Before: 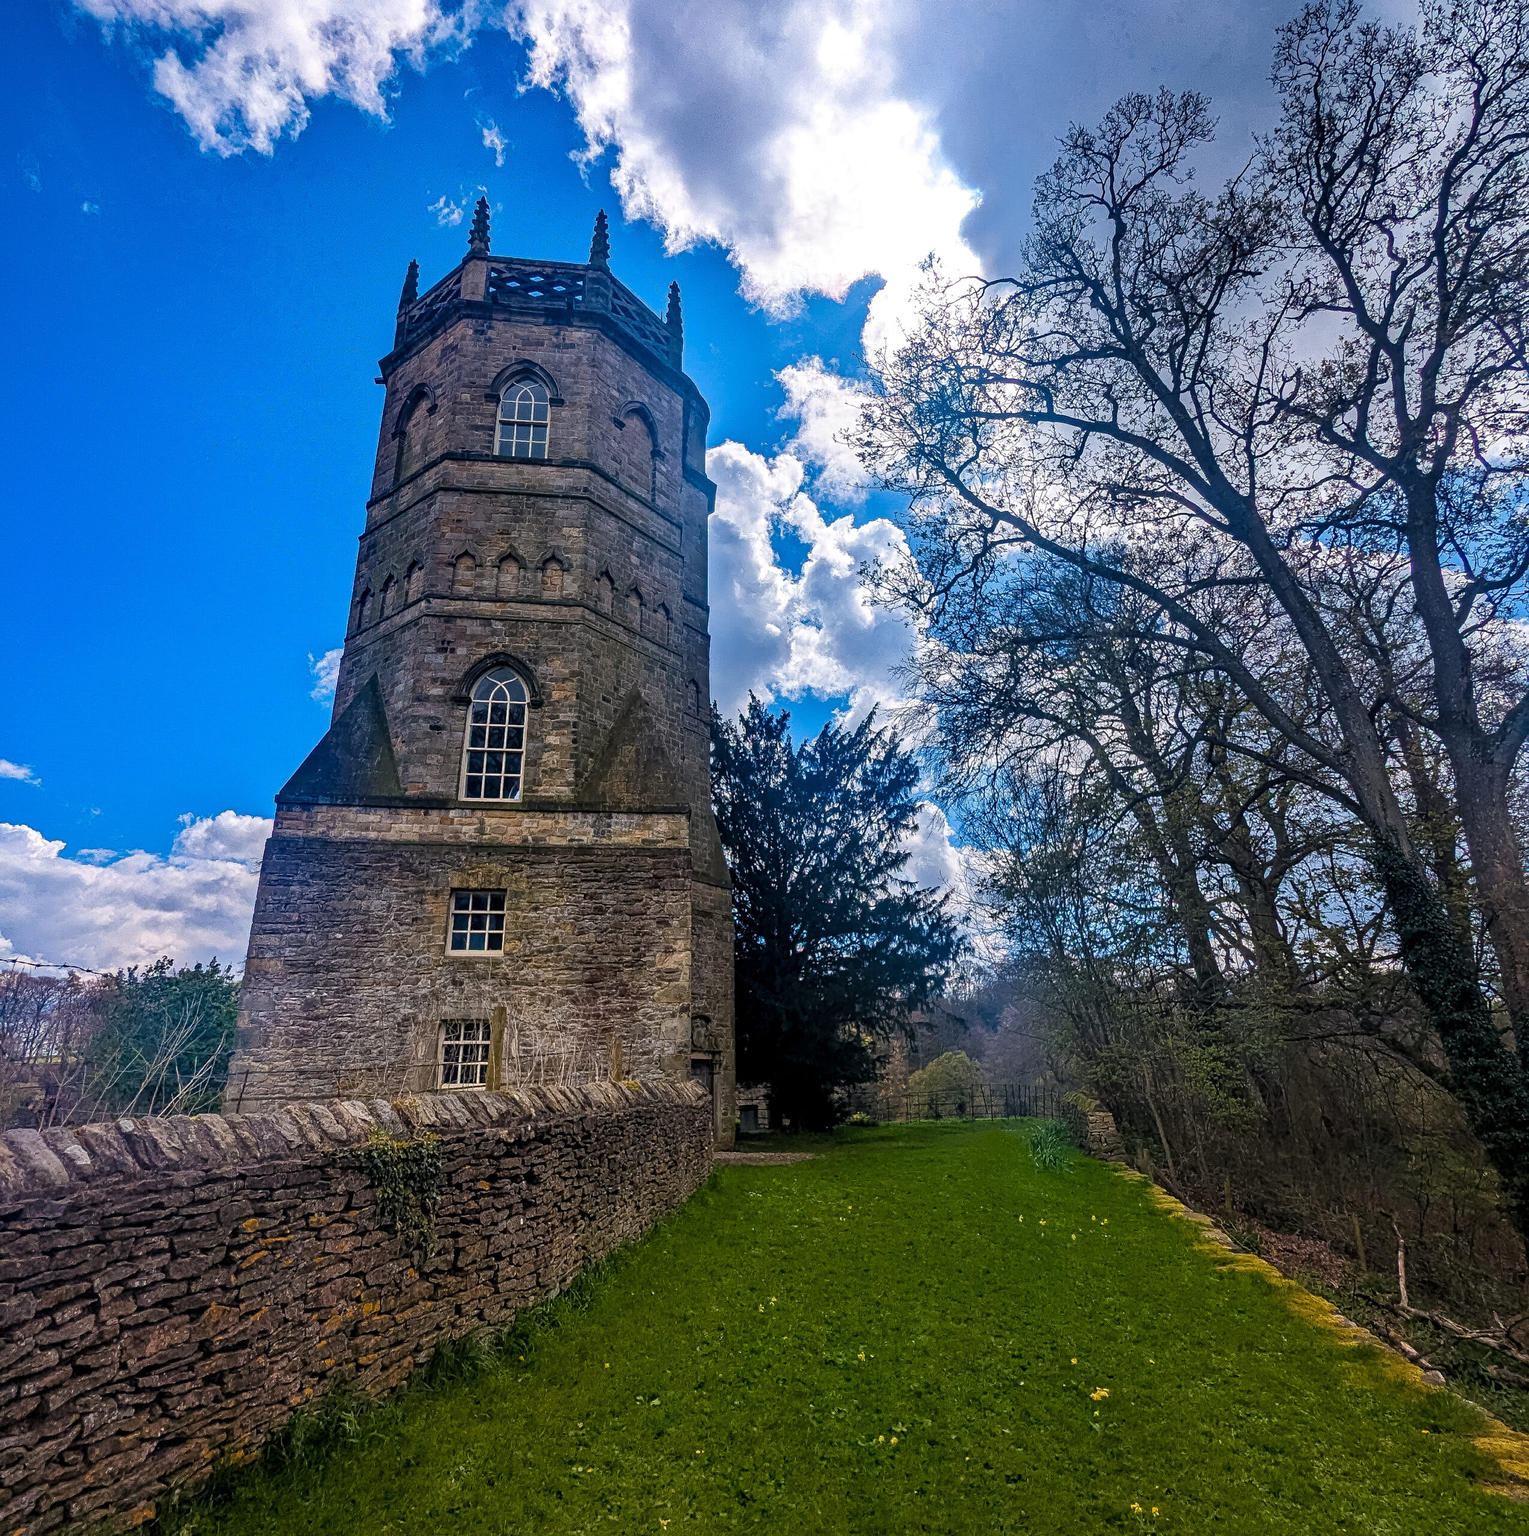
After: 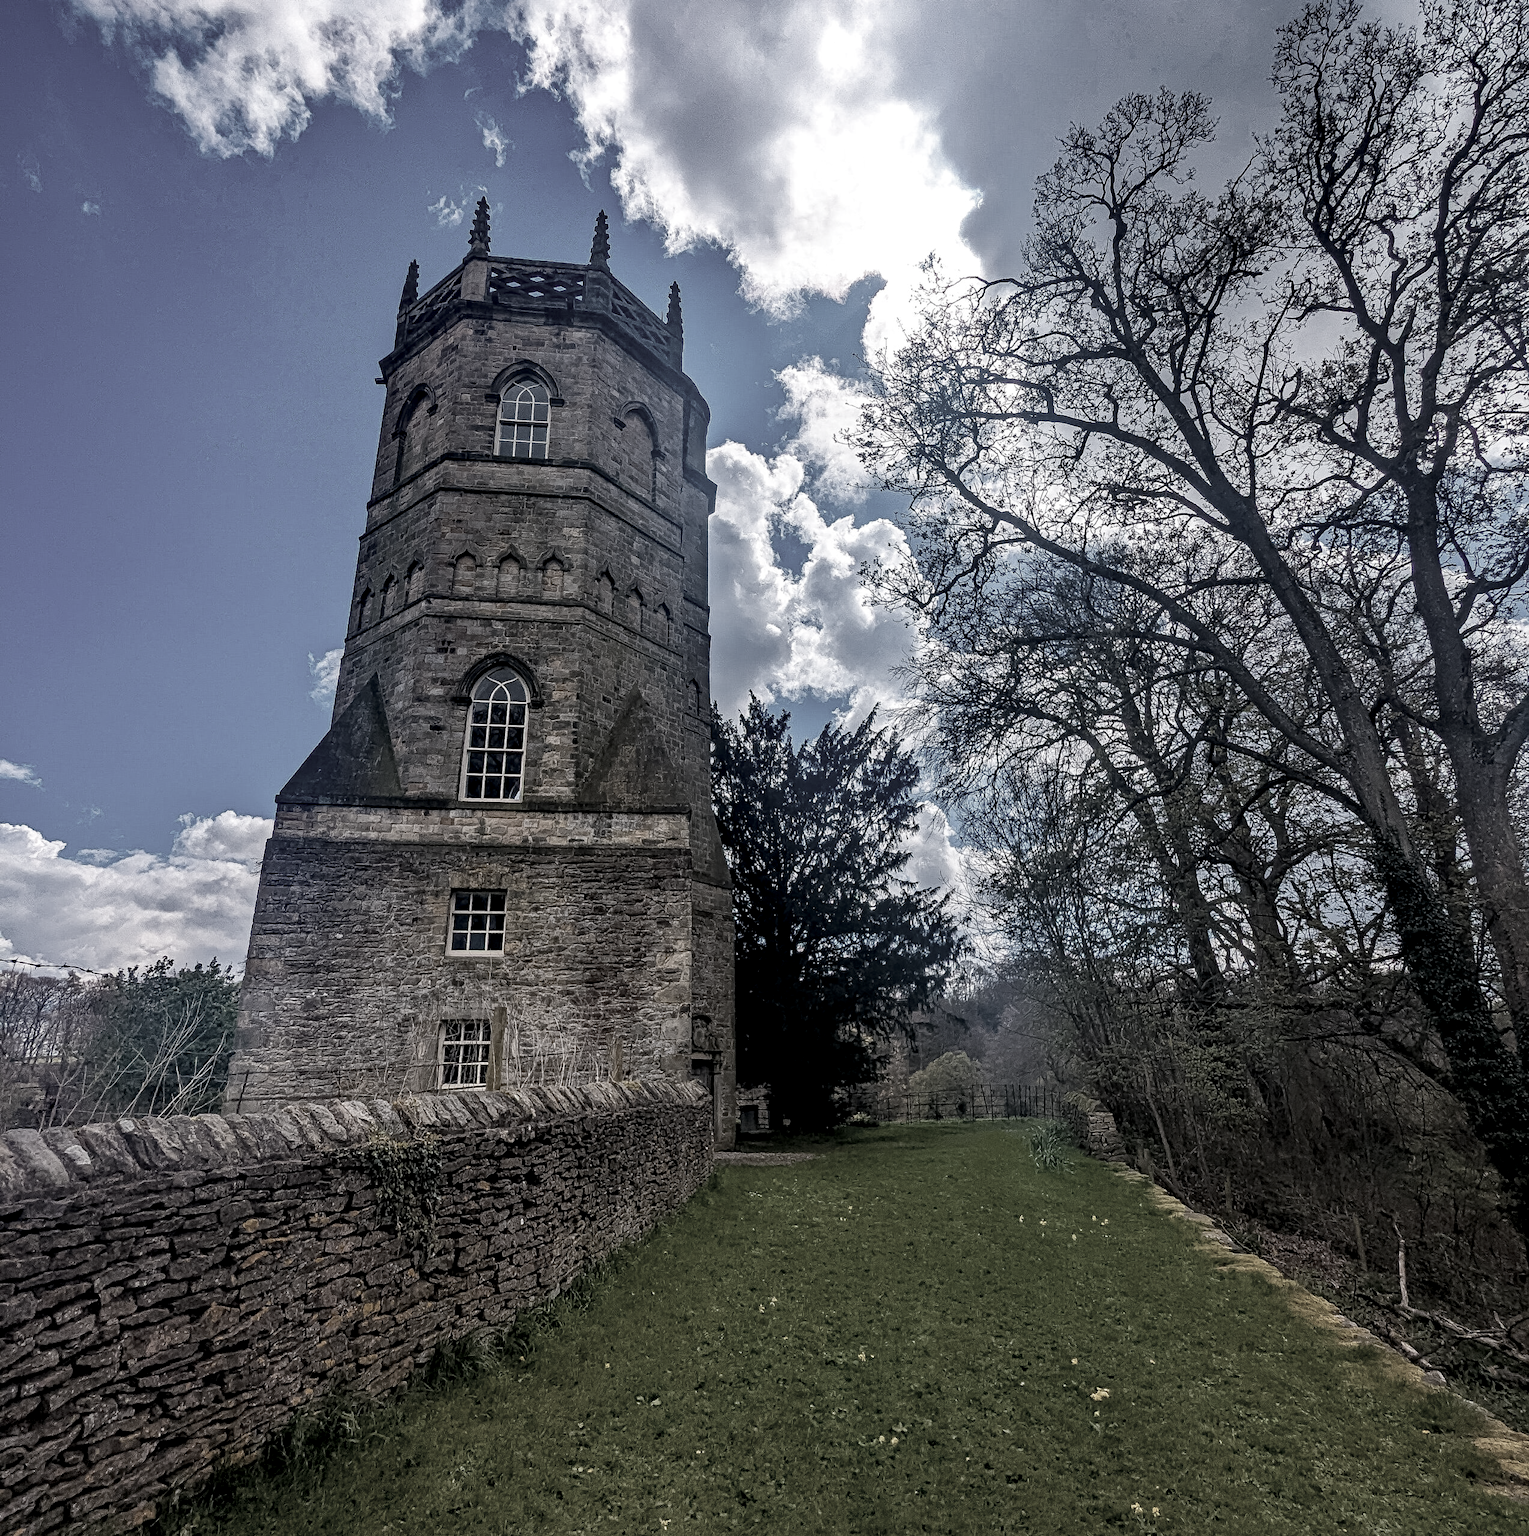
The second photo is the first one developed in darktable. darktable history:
color correction: saturation 0.3
exposure: black level correction 0.005, exposure 0.014 EV, compensate highlight preservation false
